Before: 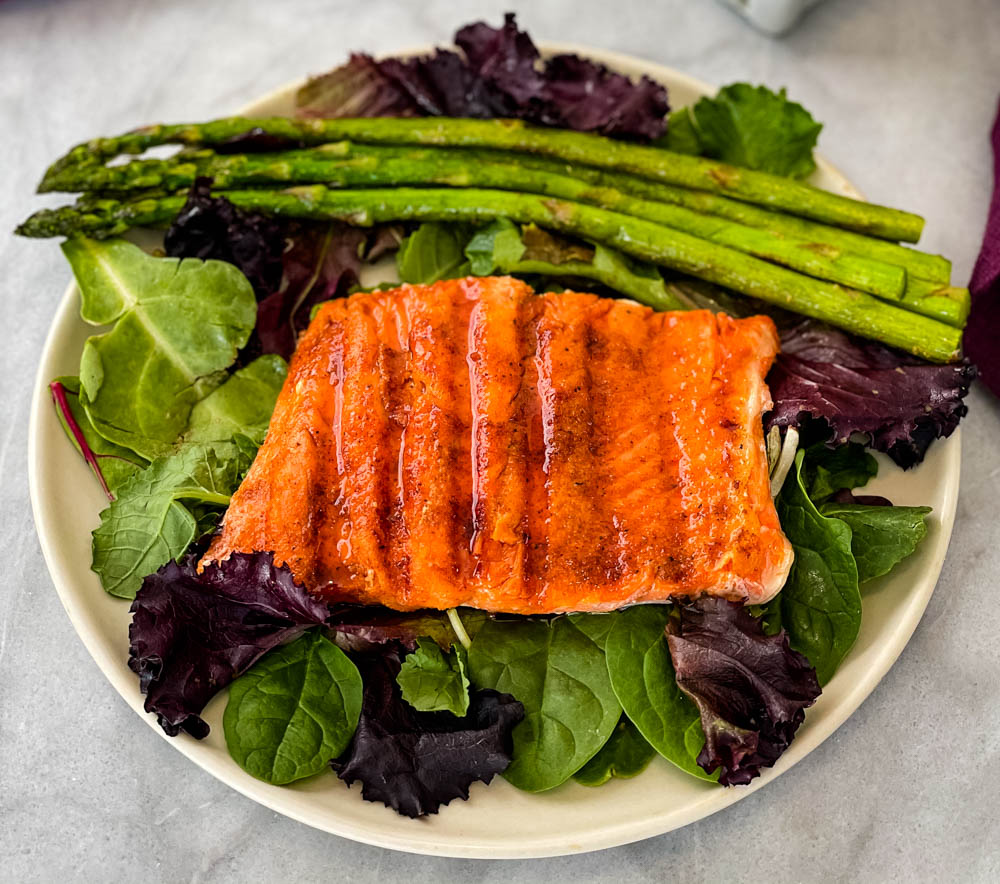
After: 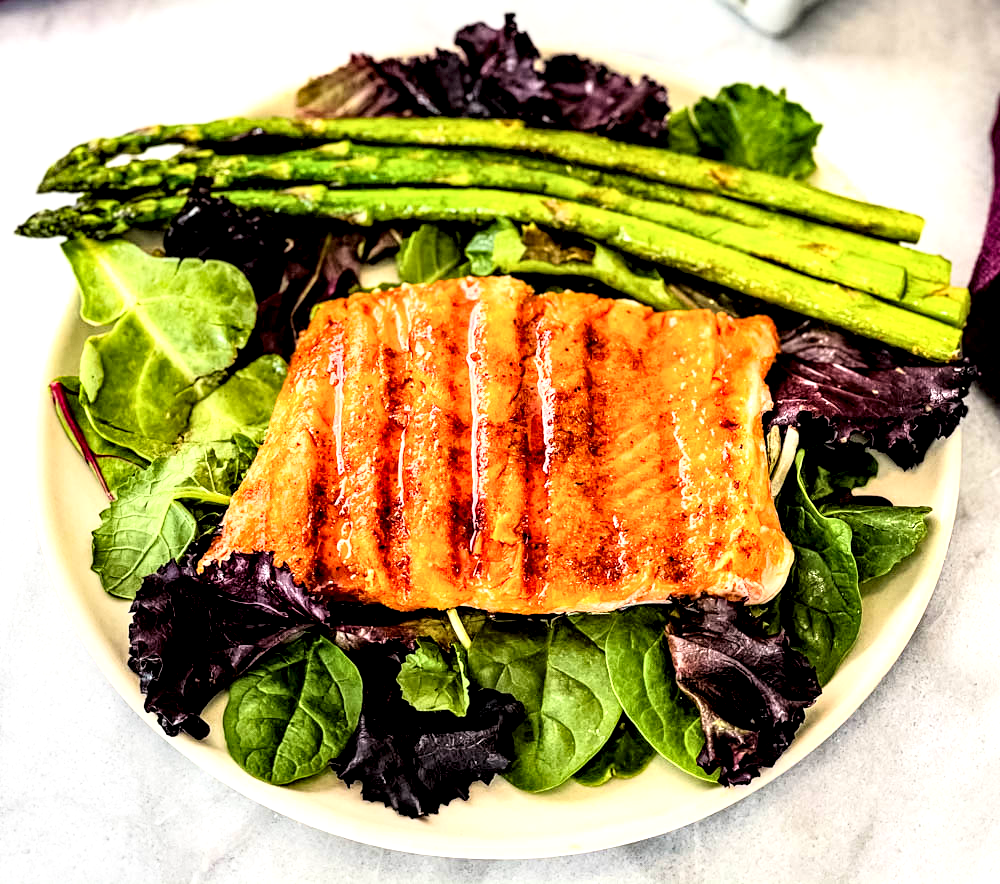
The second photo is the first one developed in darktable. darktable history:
base curve: curves: ch0 [(0, 0) (0.012, 0.01) (0.073, 0.168) (0.31, 0.711) (0.645, 0.957) (1, 1)]
local contrast: highlights 81%, shadows 58%, detail 174%, midtone range 0.606
